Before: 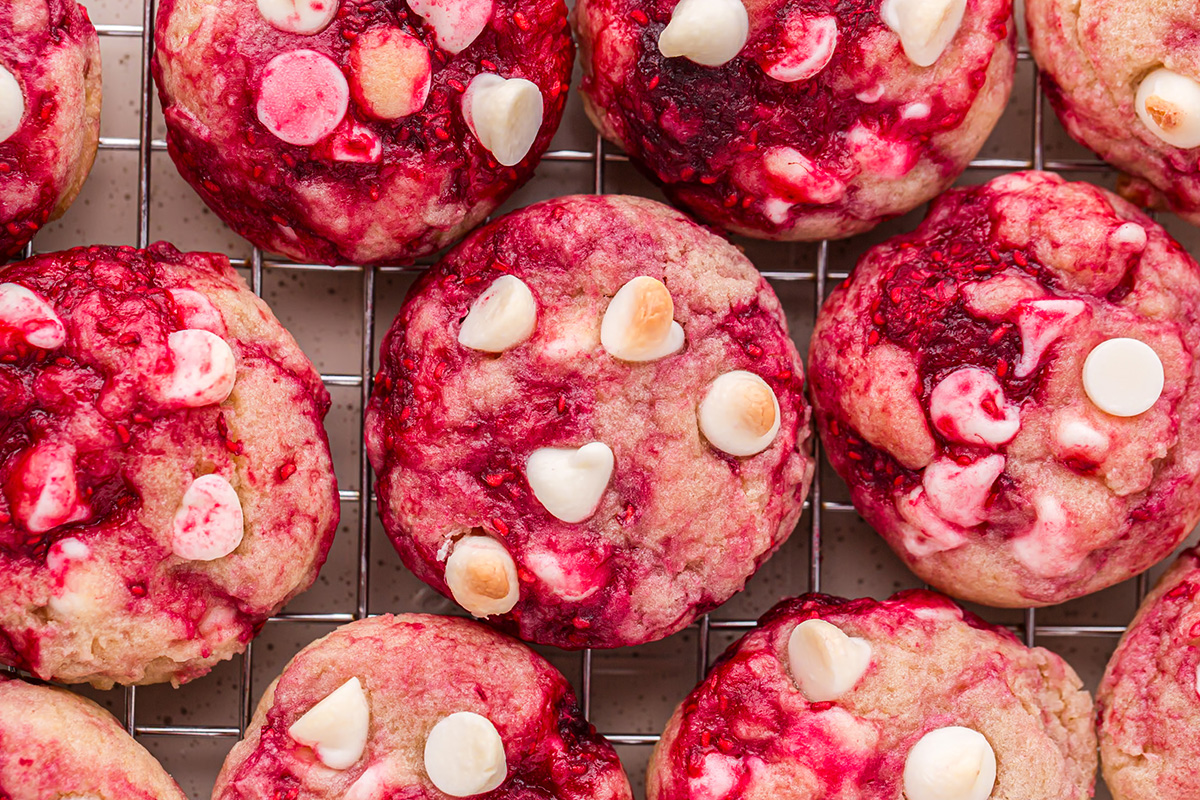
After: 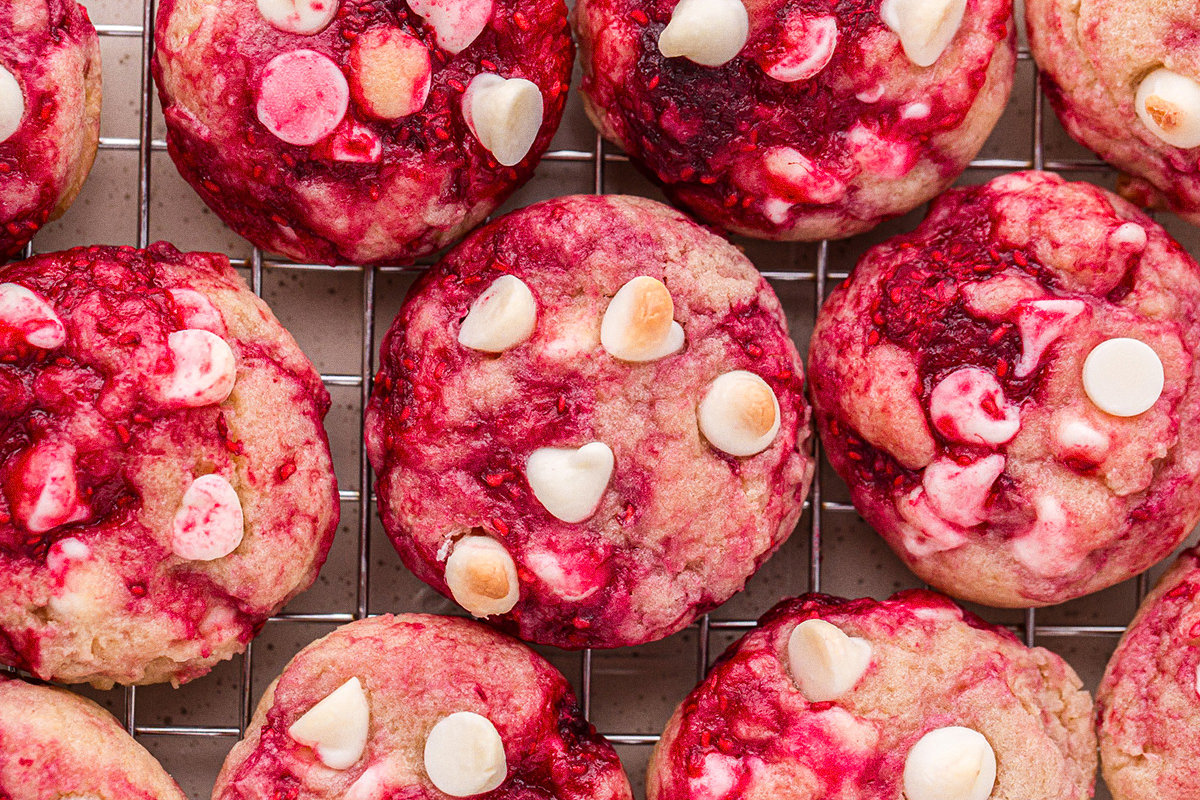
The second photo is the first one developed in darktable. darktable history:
tone equalizer: on, module defaults
grain: coarseness 0.09 ISO
